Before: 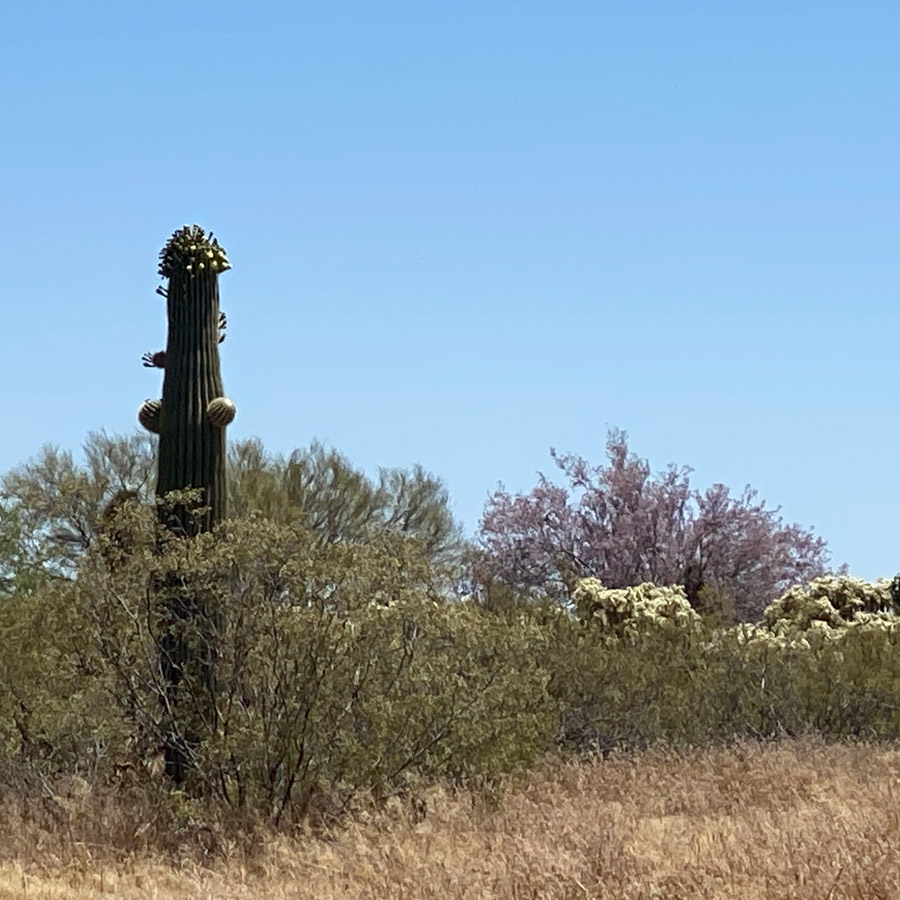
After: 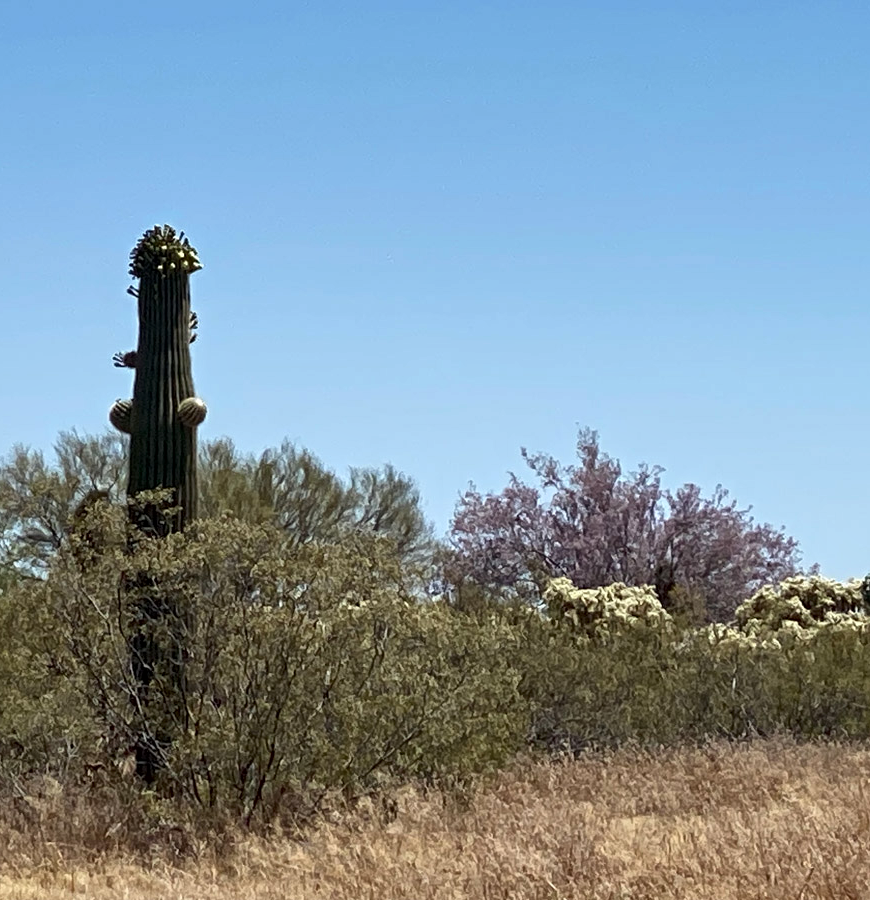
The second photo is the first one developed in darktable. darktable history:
crop and rotate: left 3.238%
local contrast: mode bilateral grid, contrast 30, coarseness 25, midtone range 0.2
shadows and highlights: radius 337.17, shadows 29.01, soften with gaussian
